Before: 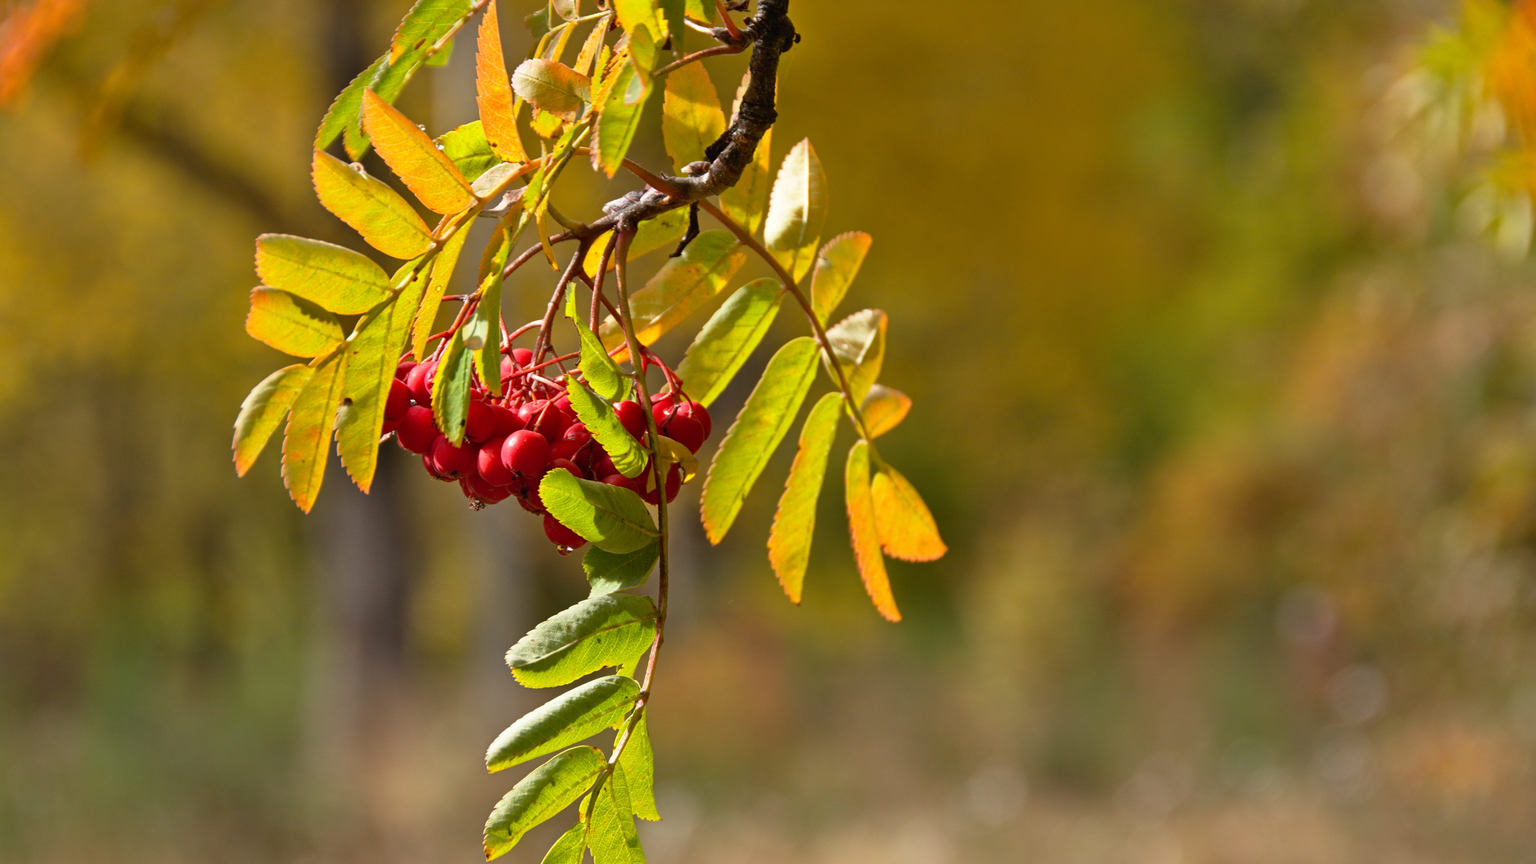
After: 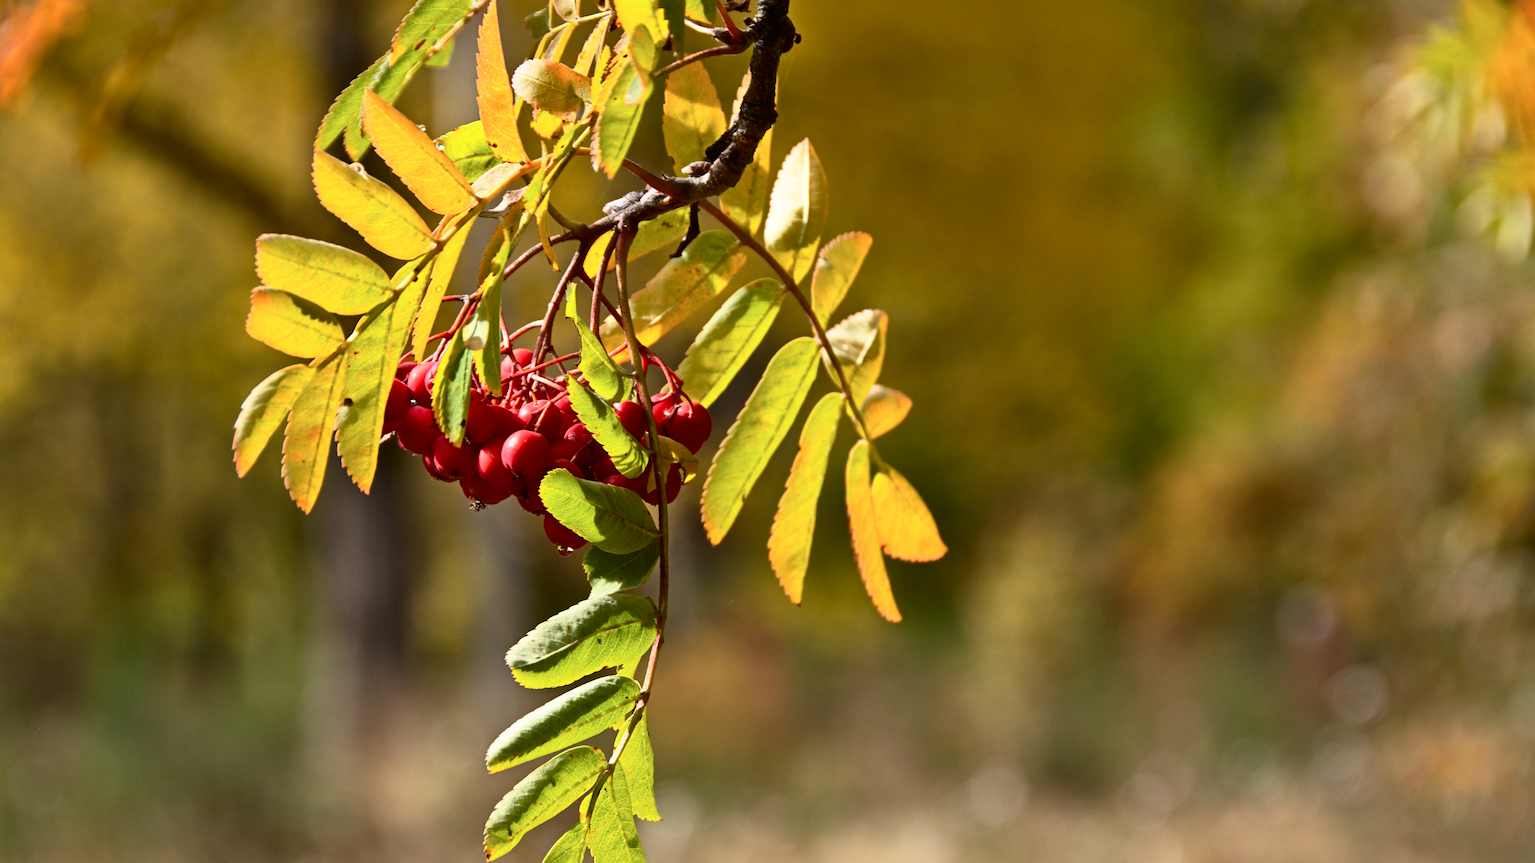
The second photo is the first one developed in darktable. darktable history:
contrast brightness saturation: contrast 0.281
